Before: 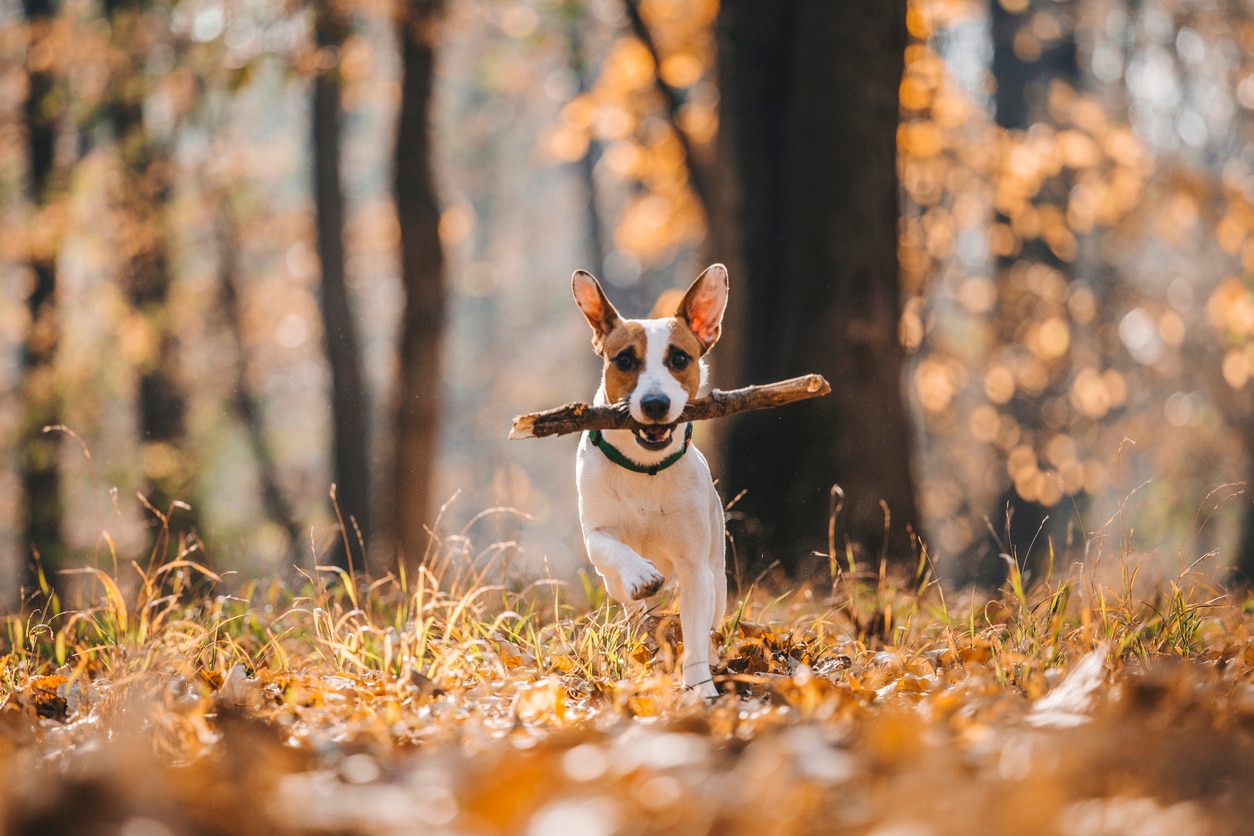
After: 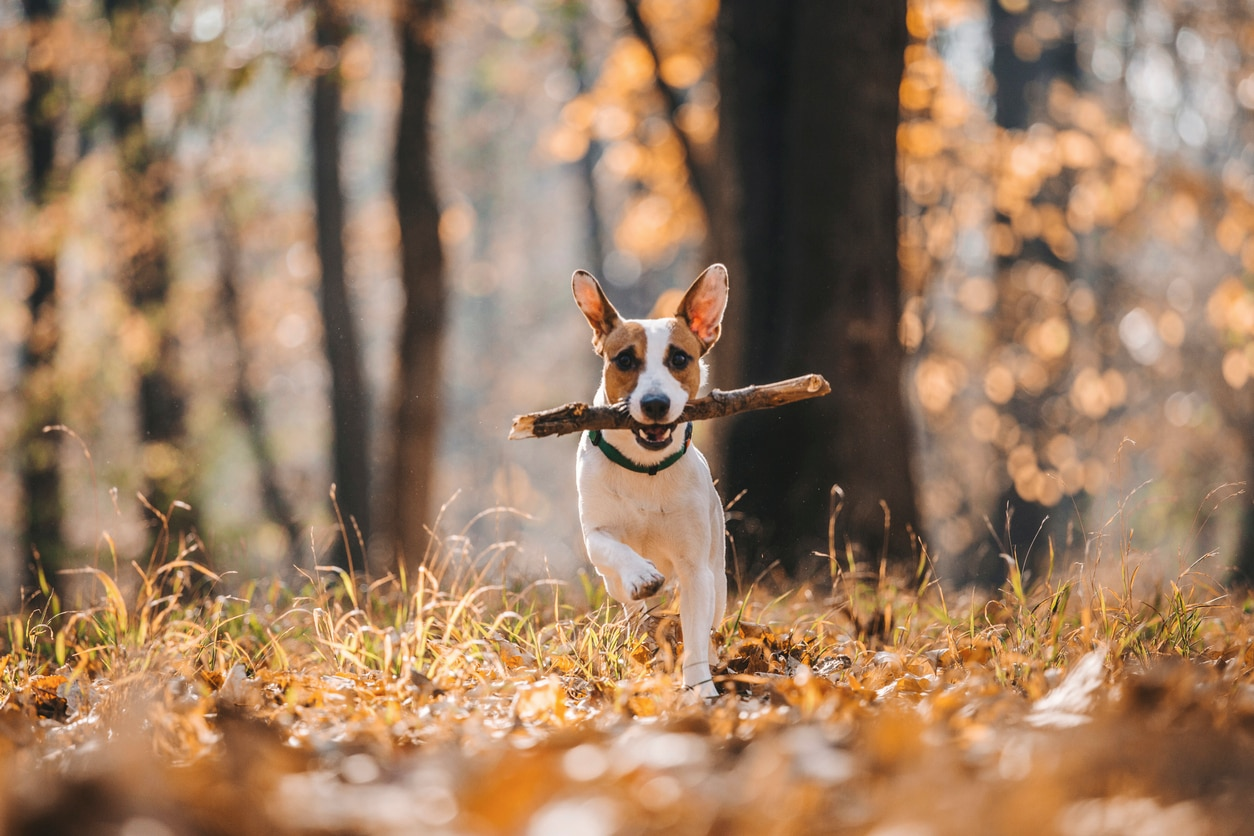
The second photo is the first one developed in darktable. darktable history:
contrast brightness saturation: saturation -0.087
